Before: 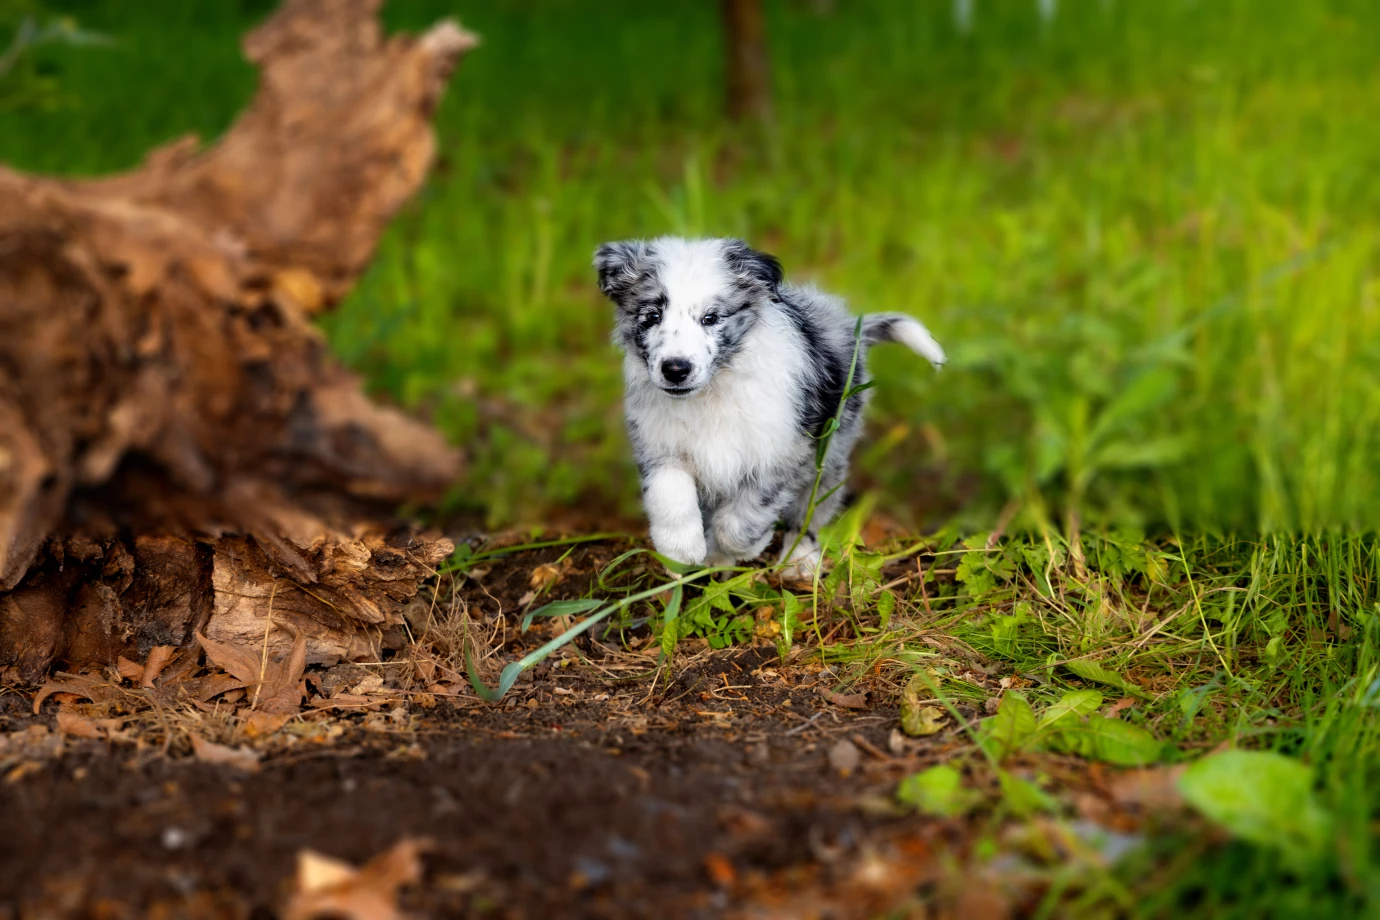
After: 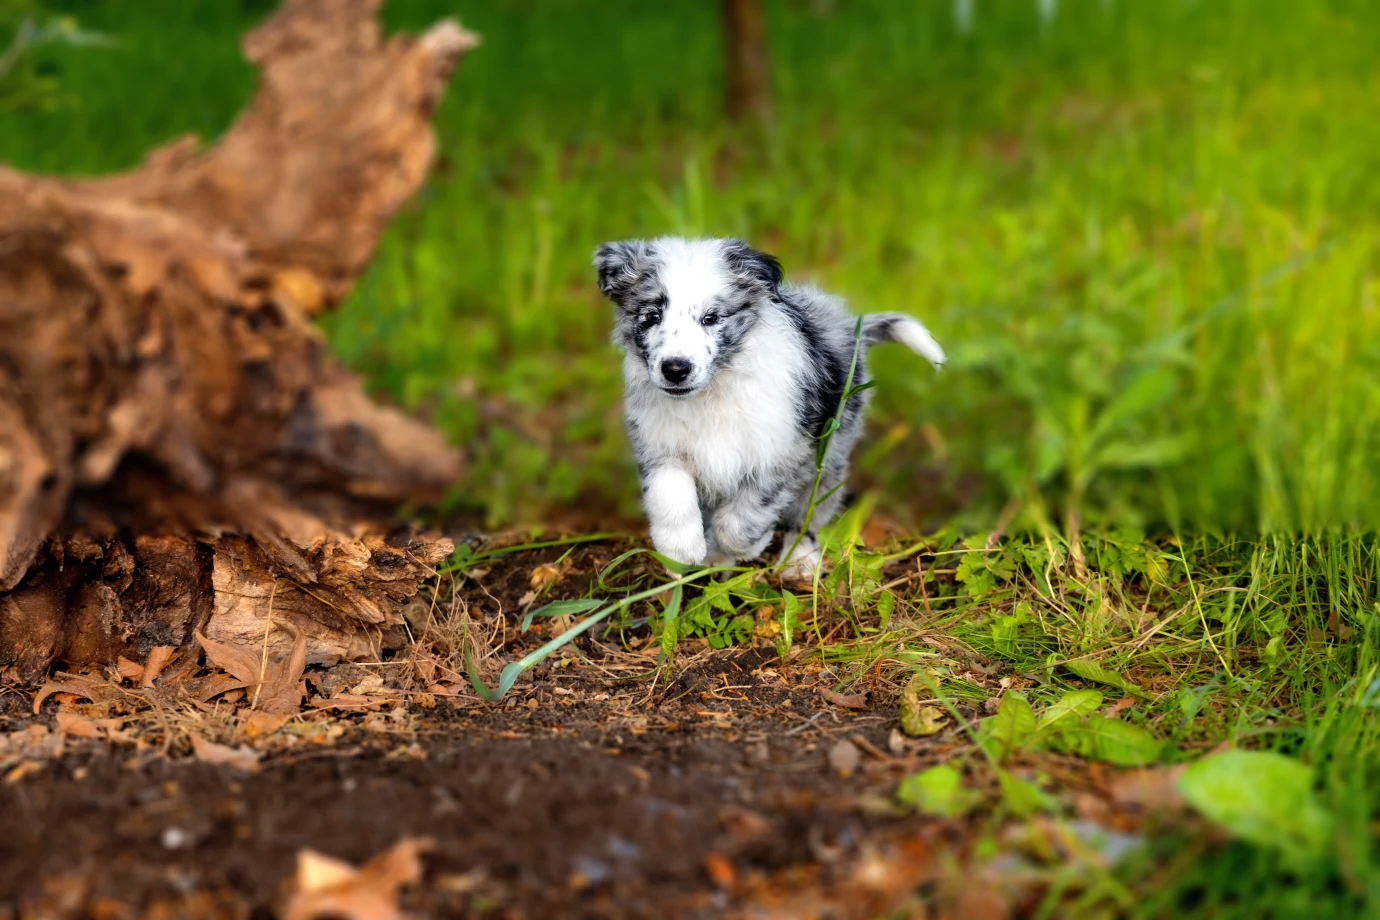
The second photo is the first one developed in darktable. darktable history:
exposure: exposure 0.197 EV, compensate highlight preservation false
shadows and highlights: low approximation 0.01, soften with gaussian
